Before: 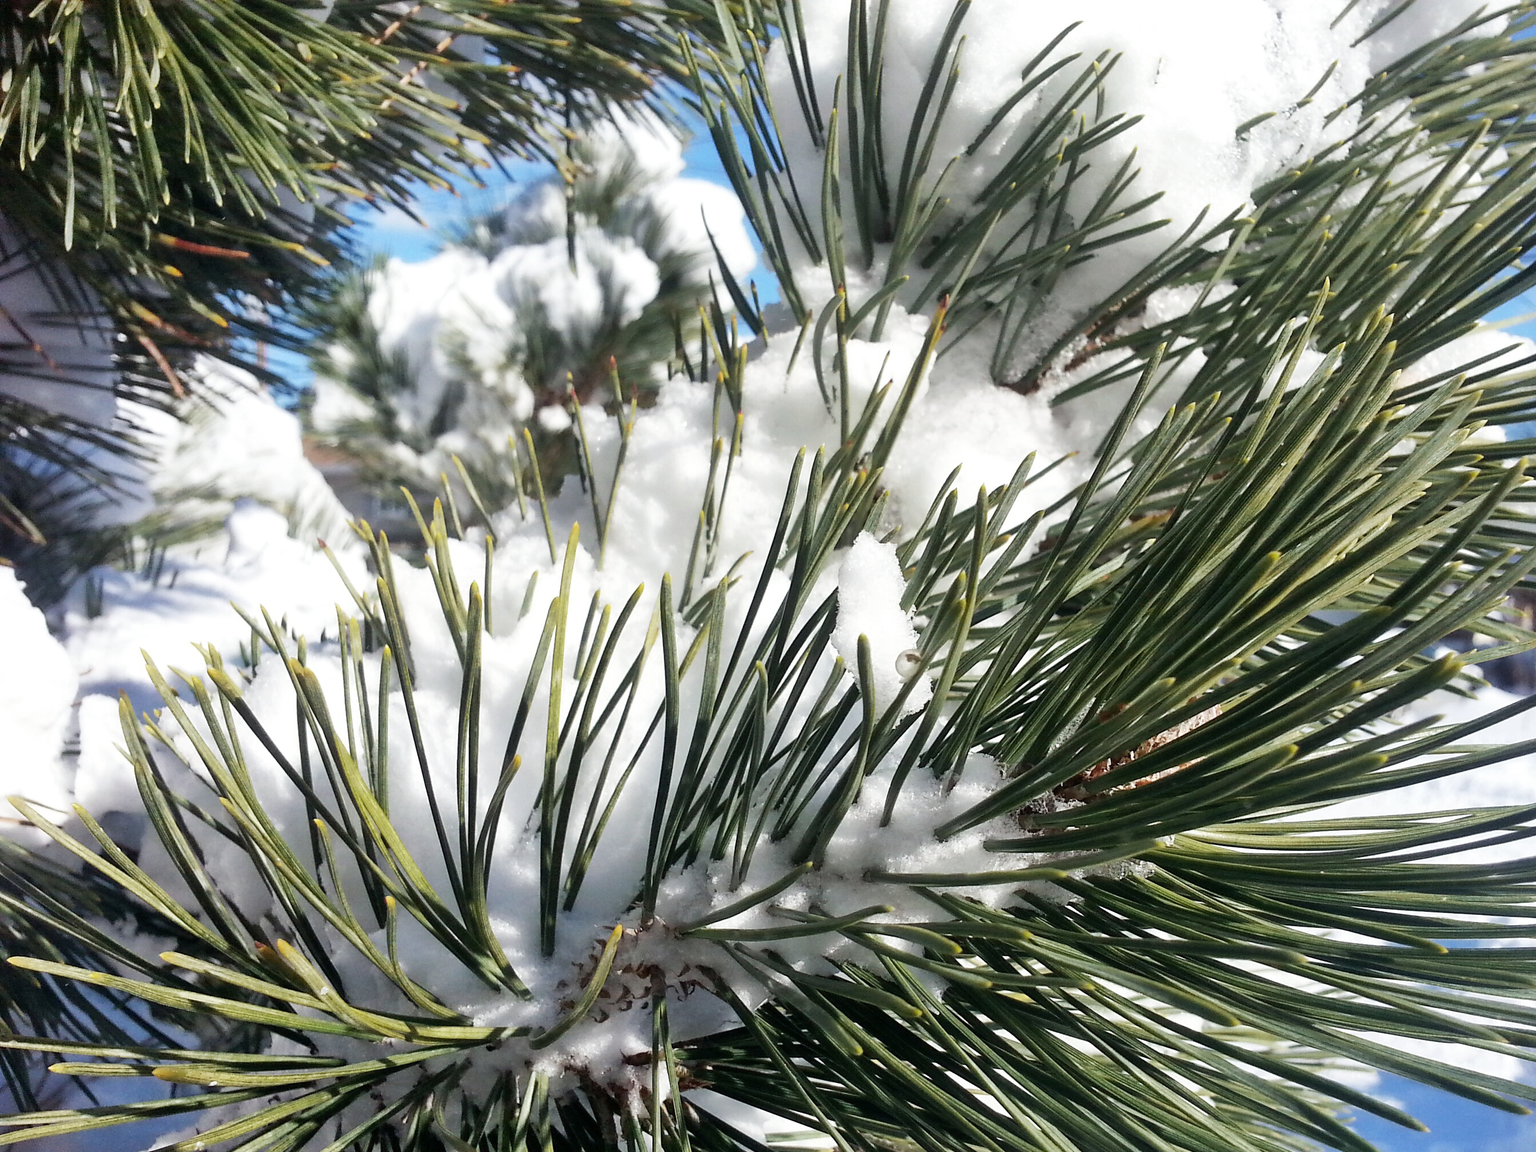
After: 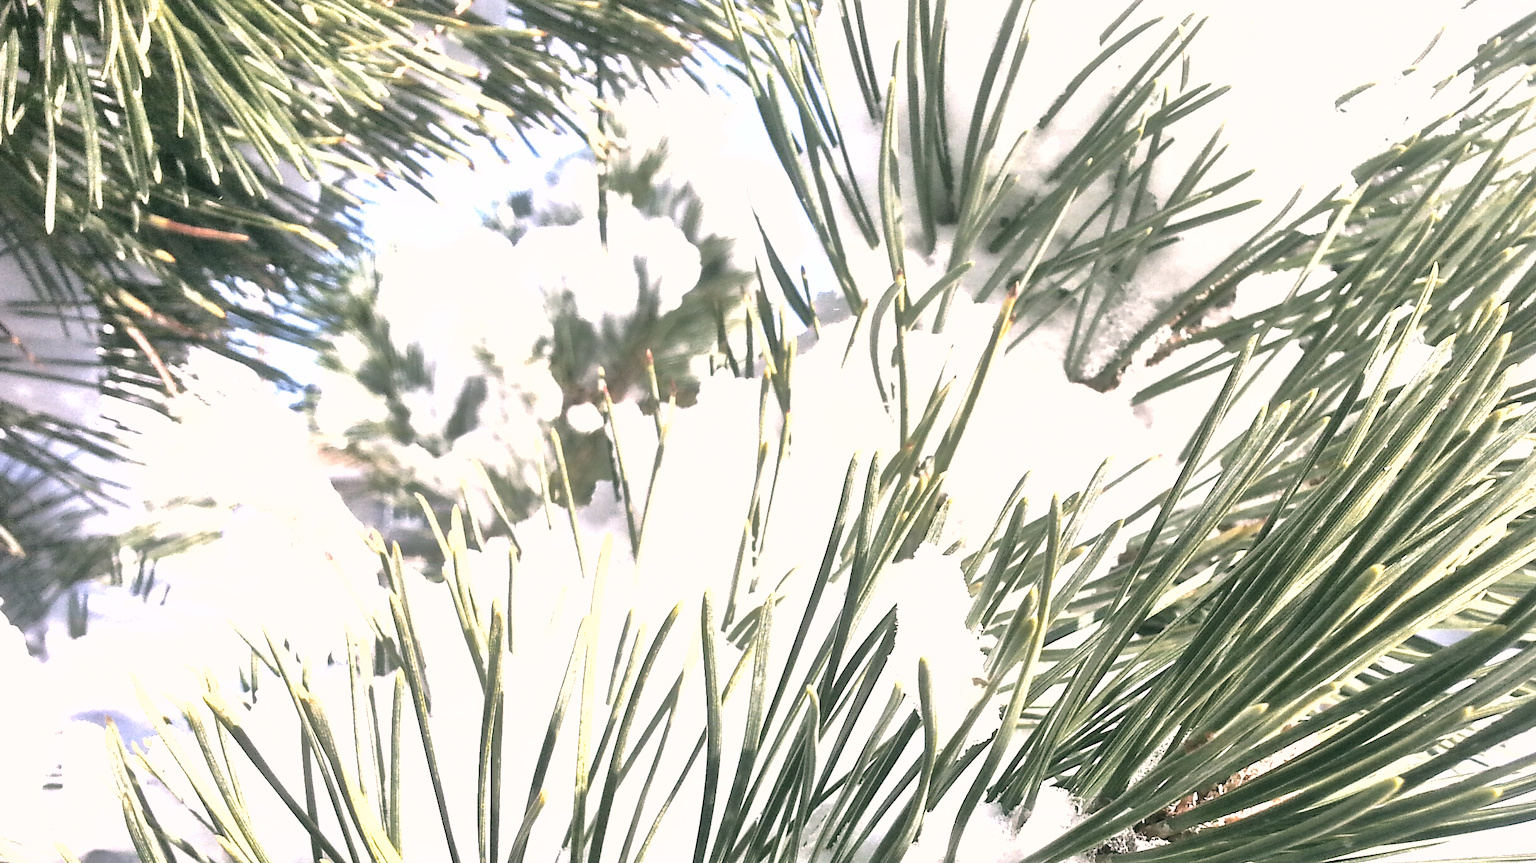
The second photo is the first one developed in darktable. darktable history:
tone equalizer: -8 EV -0.402 EV, -7 EV -0.376 EV, -6 EV -0.332 EV, -5 EV -0.199 EV, -3 EV 0.221 EV, -2 EV 0.336 EV, -1 EV 0.366 EV, +0 EV 0.394 EV, edges refinement/feathering 500, mask exposure compensation -1.57 EV, preserve details no
shadows and highlights: highlights color adjustment 49.21%
crop: left 1.546%, top 3.389%, right 7.593%, bottom 28.498%
contrast brightness saturation: brightness 0.181, saturation -0.514
exposure: black level correction 0, exposure 1.291 EV, compensate highlight preservation false
color correction: highlights a* 4.3, highlights b* 4.92, shadows a* -8.25, shadows b* 4.69
color balance rgb: highlights gain › chroma 2.006%, highlights gain › hue 289.52°, linear chroma grading › global chroma 13.583%, perceptual saturation grading › global saturation -2.523%, global vibrance 9.373%
